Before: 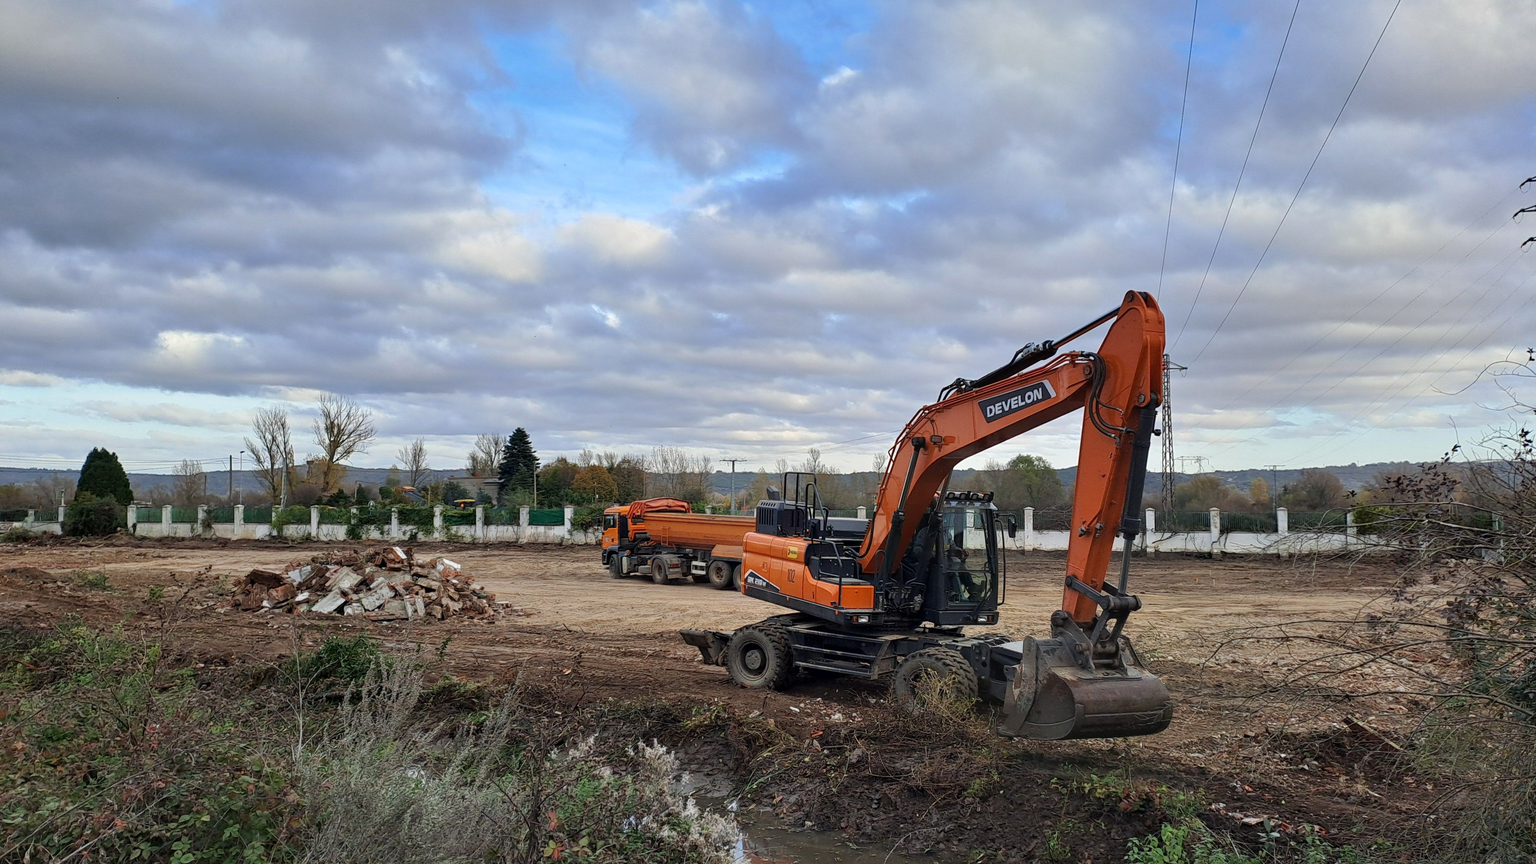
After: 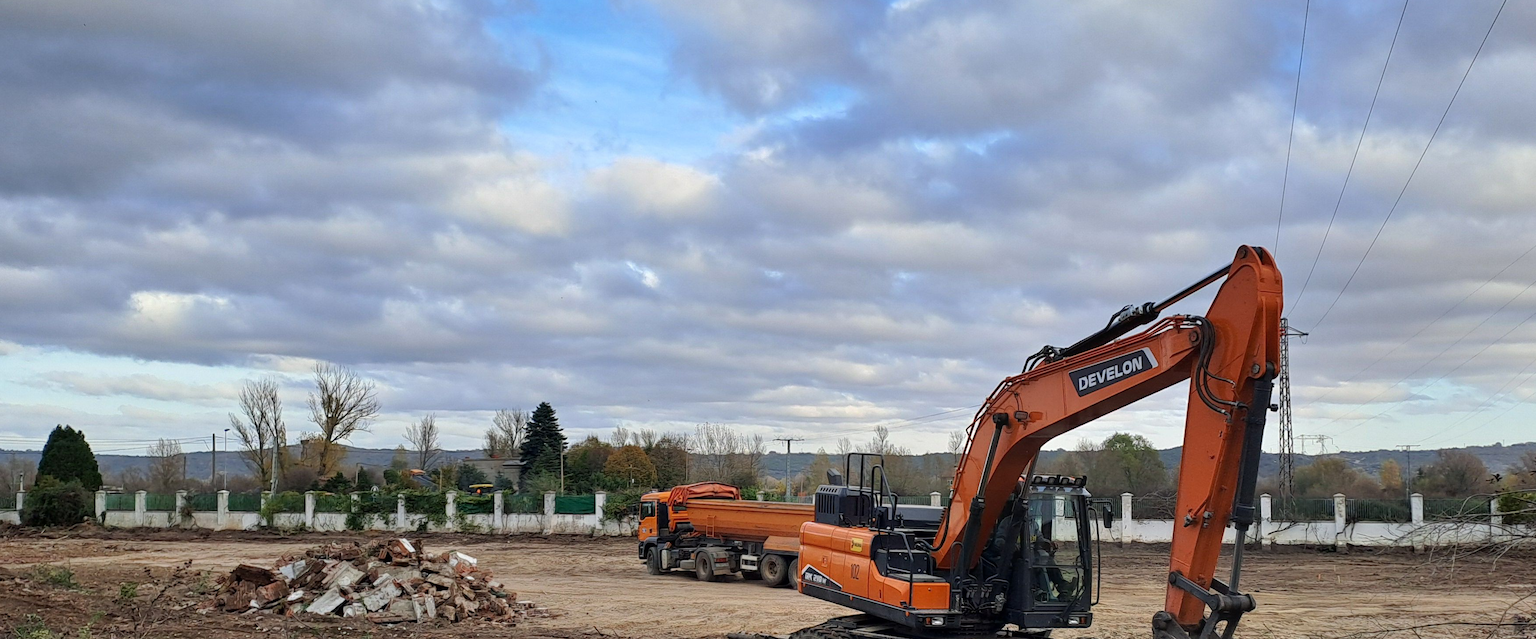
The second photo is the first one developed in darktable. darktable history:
crop: left 2.881%, top 8.876%, right 9.645%, bottom 26.408%
